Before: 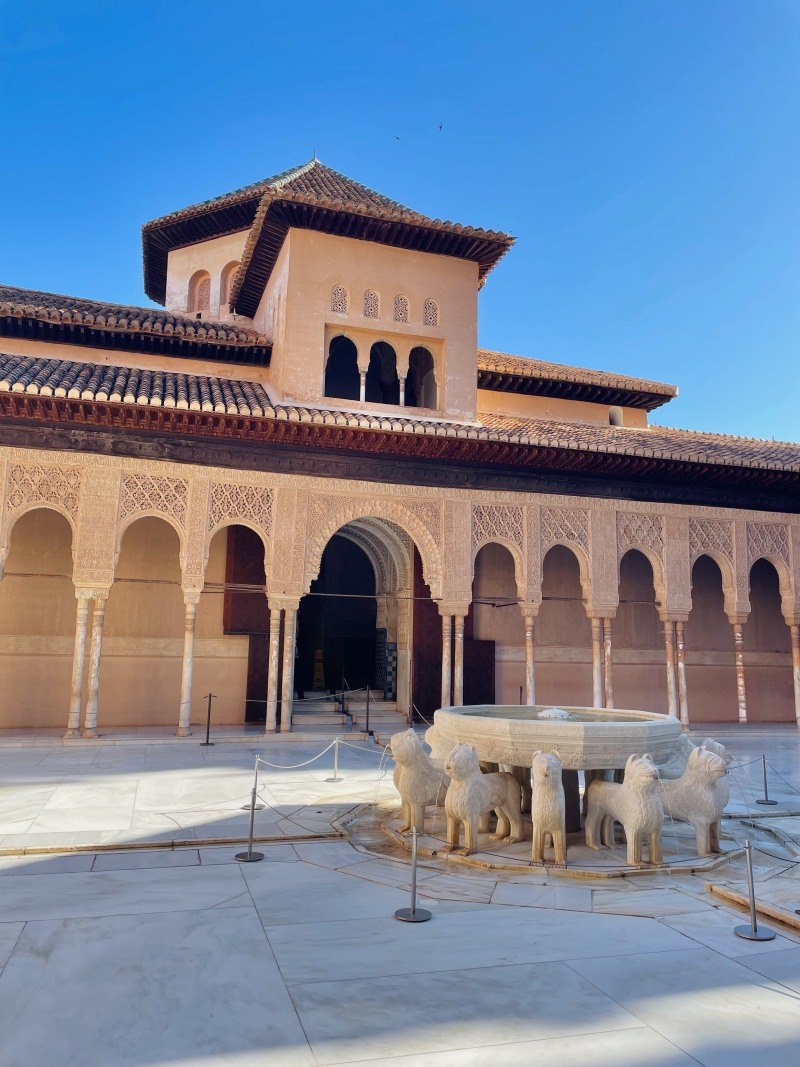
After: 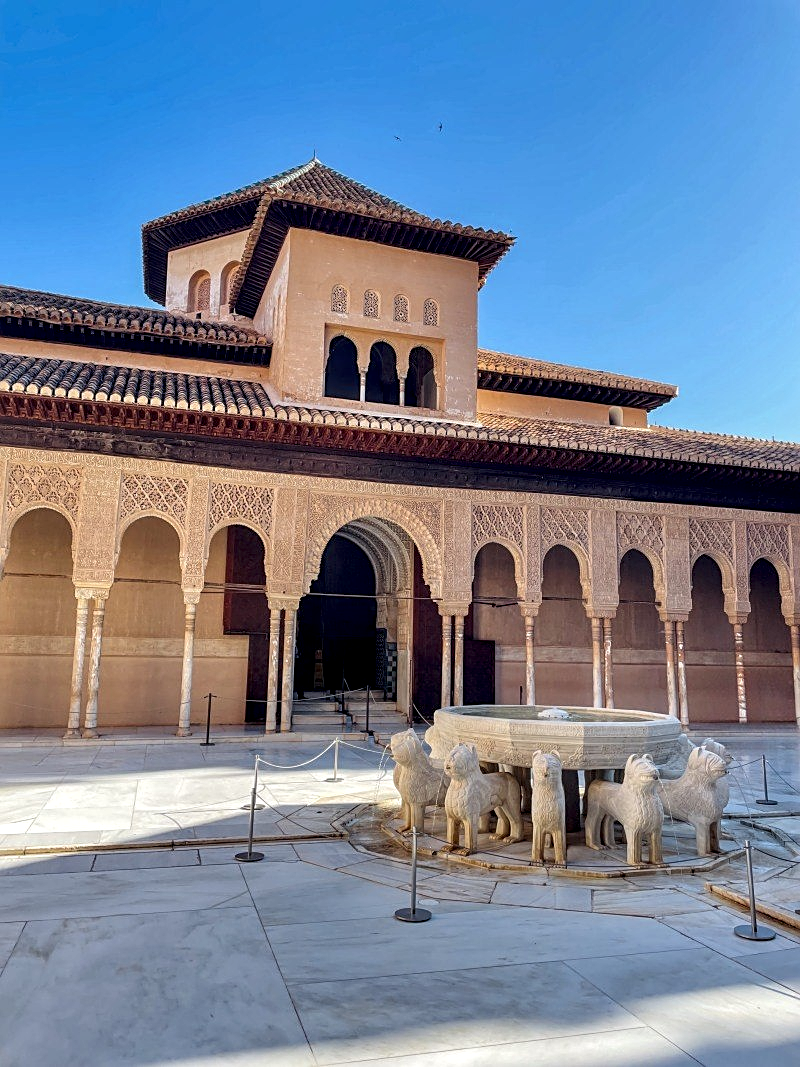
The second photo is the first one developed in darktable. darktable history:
sharpen: on, module defaults
local contrast: detail 150%
